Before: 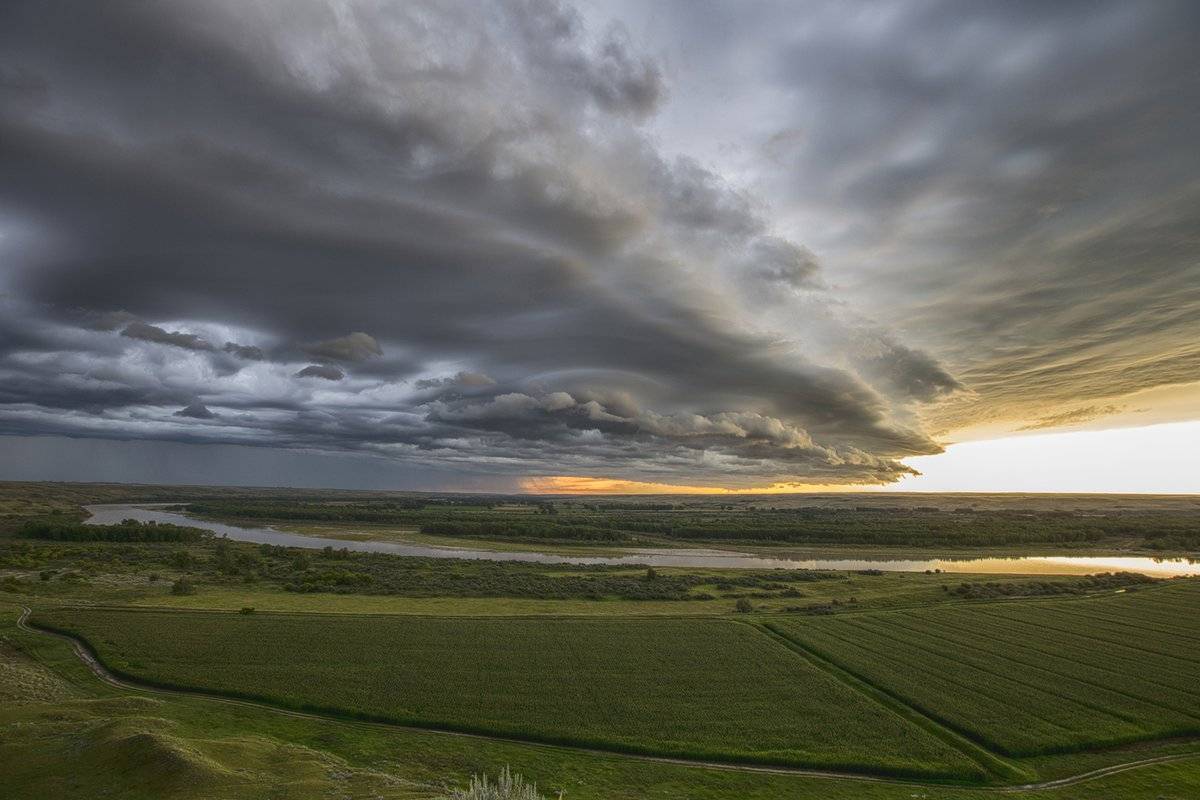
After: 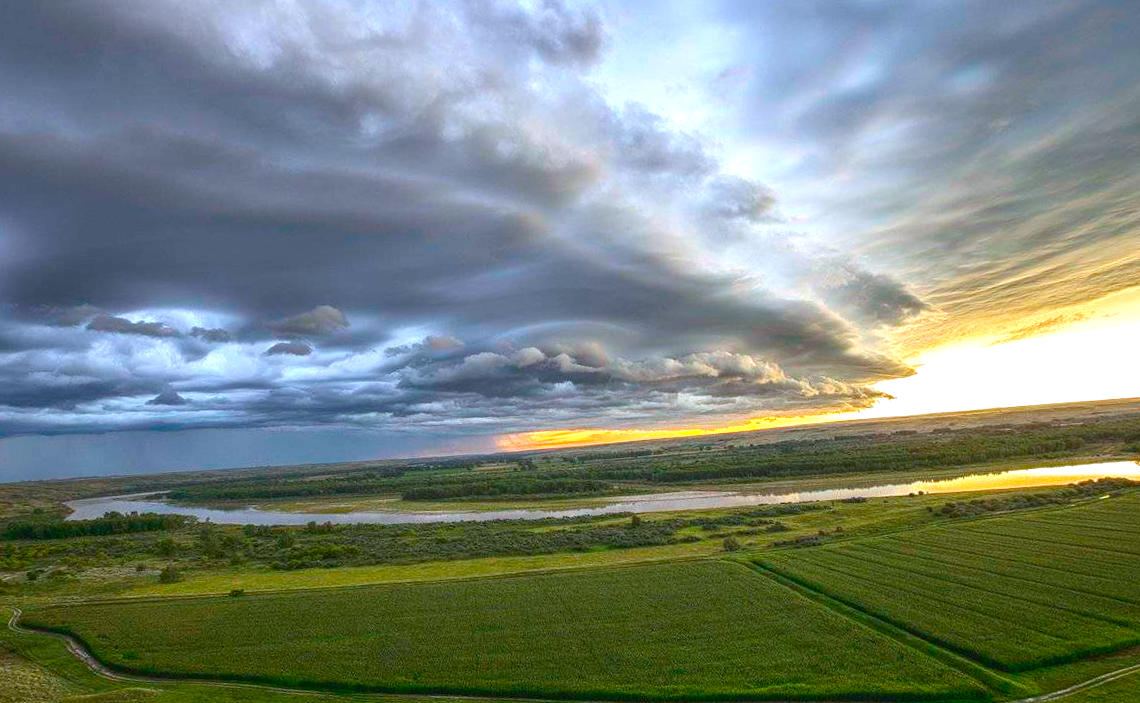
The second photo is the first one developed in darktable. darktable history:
rotate and perspective: rotation -5°, crop left 0.05, crop right 0.952, crop top 0.11, crop bottom 0.89
exposure: black level correction 0, exposure 0.9 EV, compensate exposure bias true, compensate highlight preservation false
color balance rgb: perceptual saturation grading › global saturation 25%, global vibrance 20%
color calibration: x 0.367, y 0.379, temperature 4395.86 K
